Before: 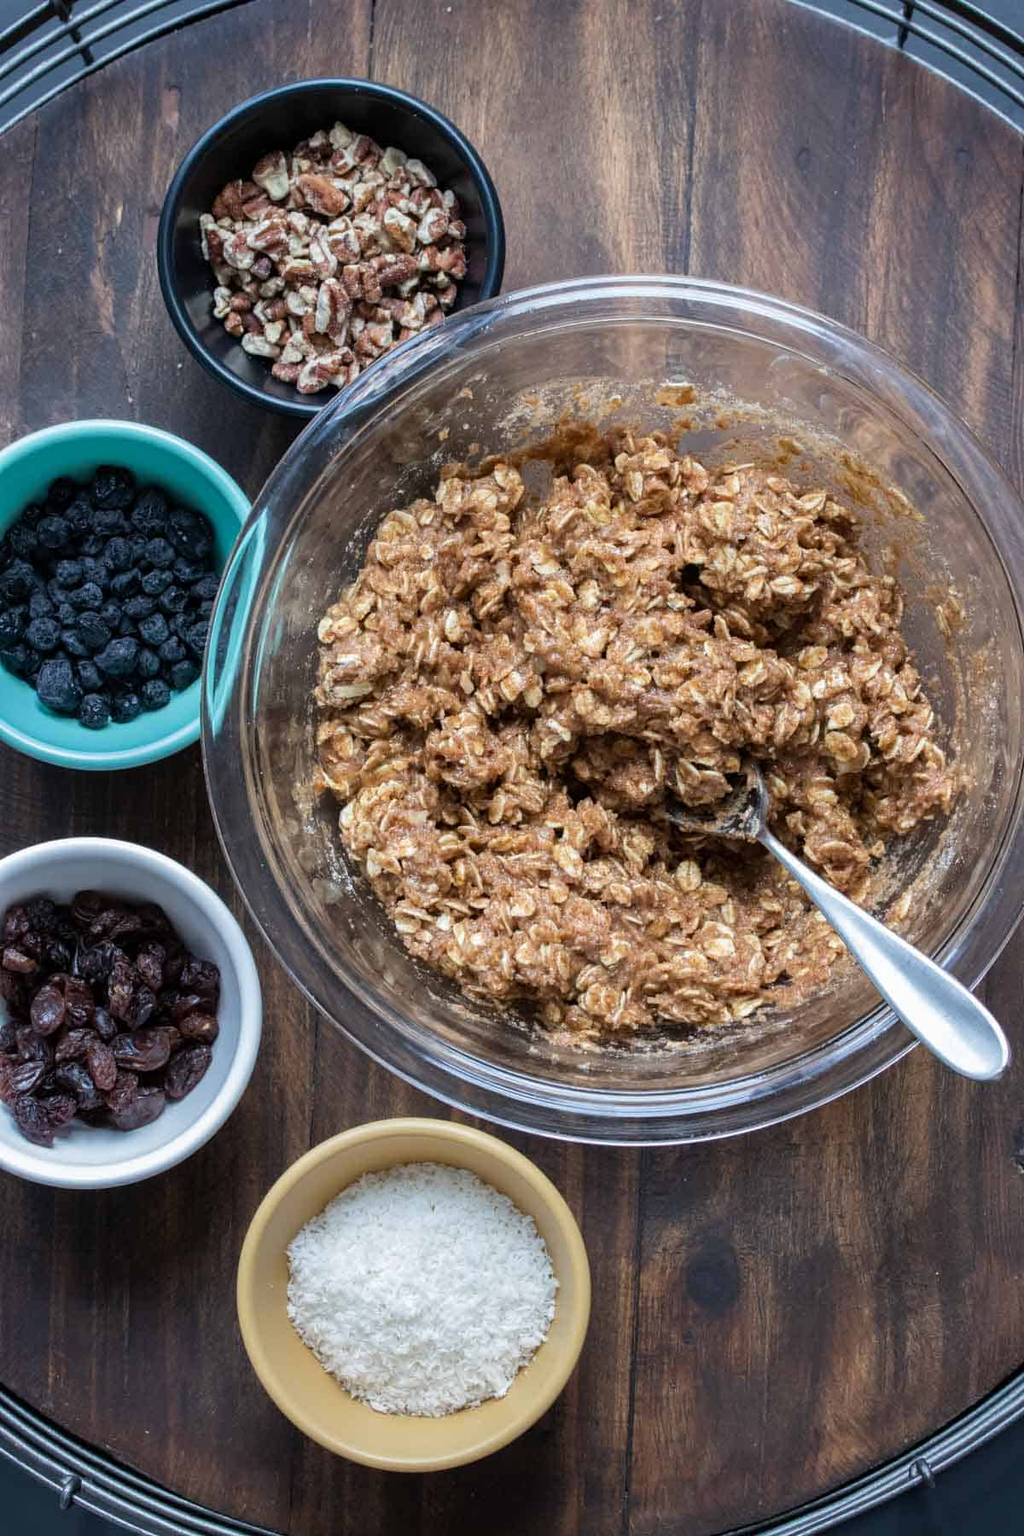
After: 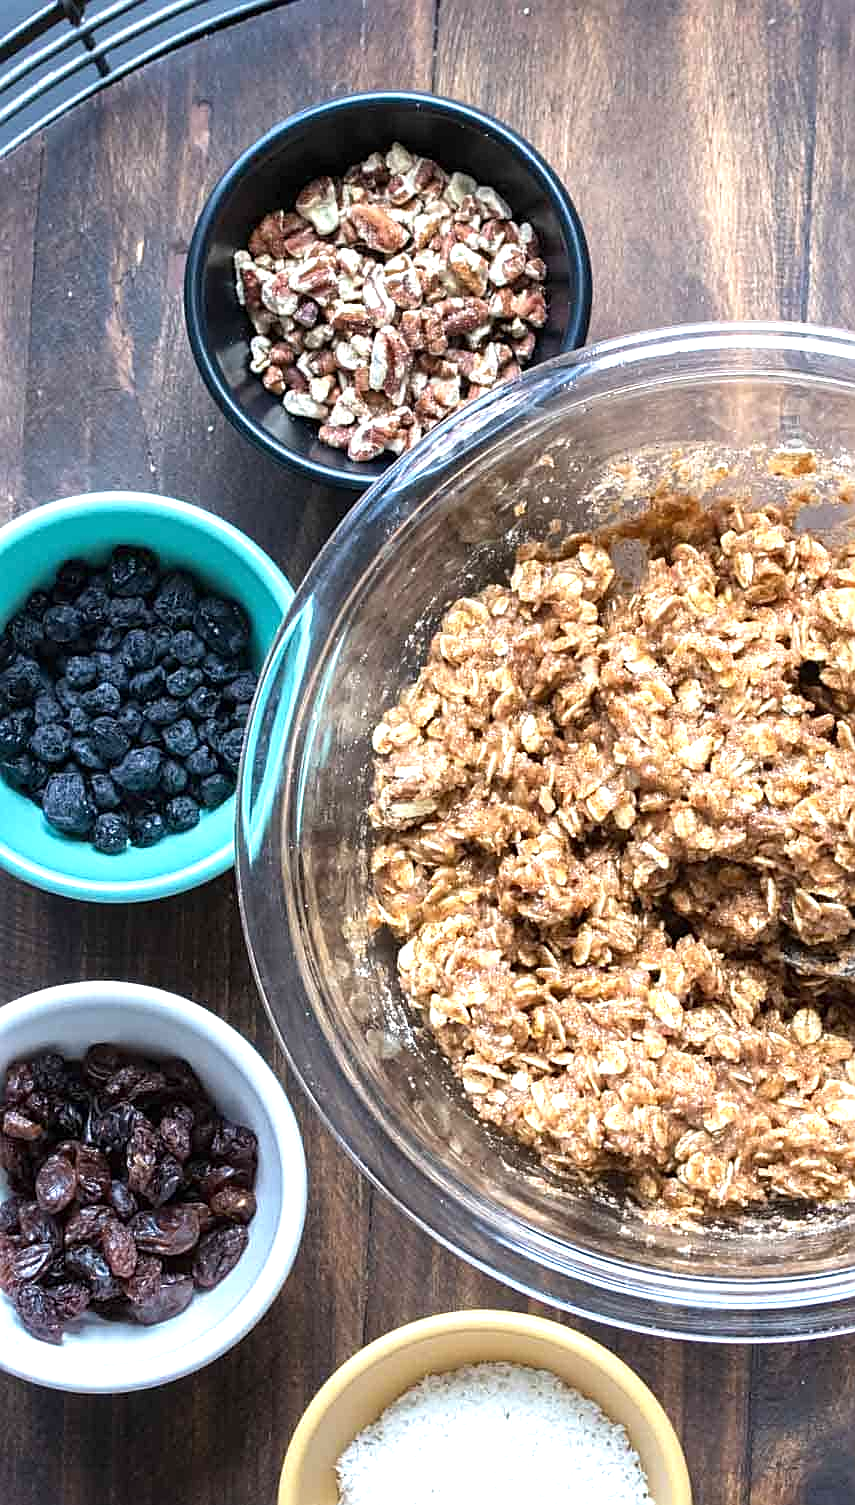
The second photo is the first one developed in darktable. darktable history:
sharpen: on, module defaults
exposure: black level correction 0, exposure 1.001 EV, compensate exposure bias true, compensate highlight preservation false
crop: right 28.728%, bottom 16.351%
